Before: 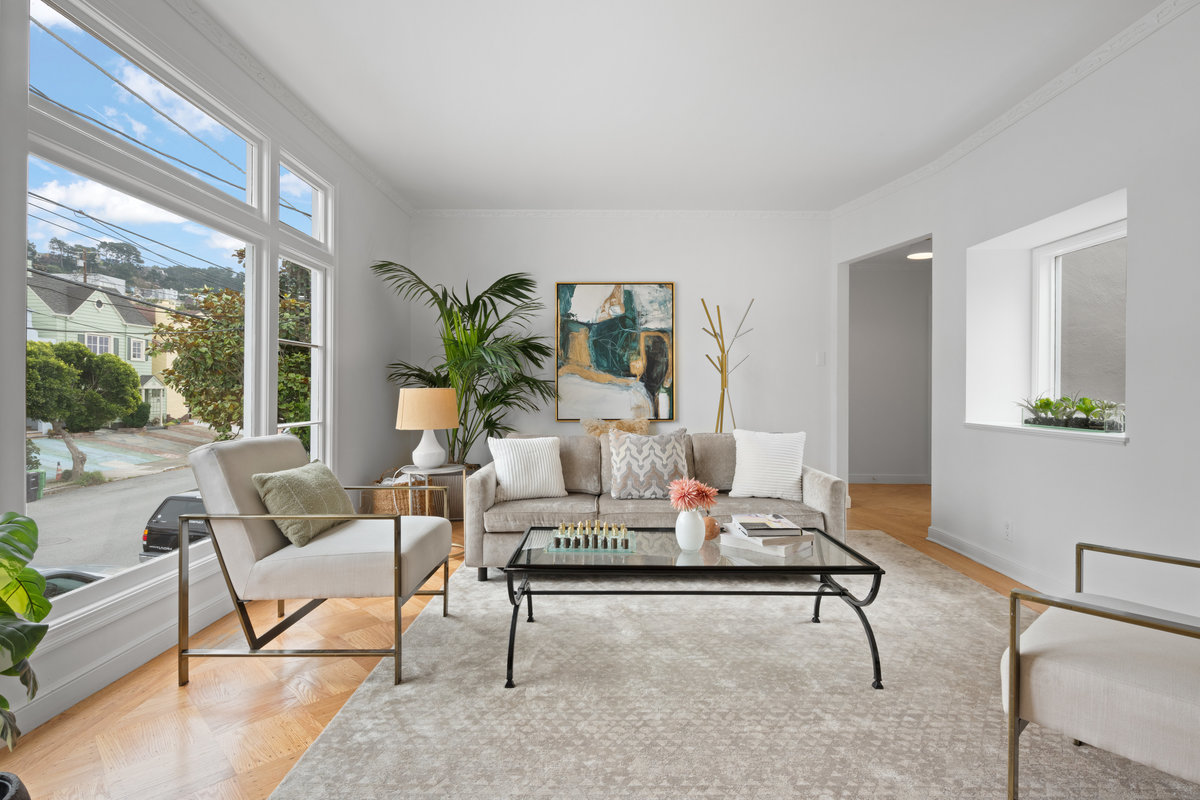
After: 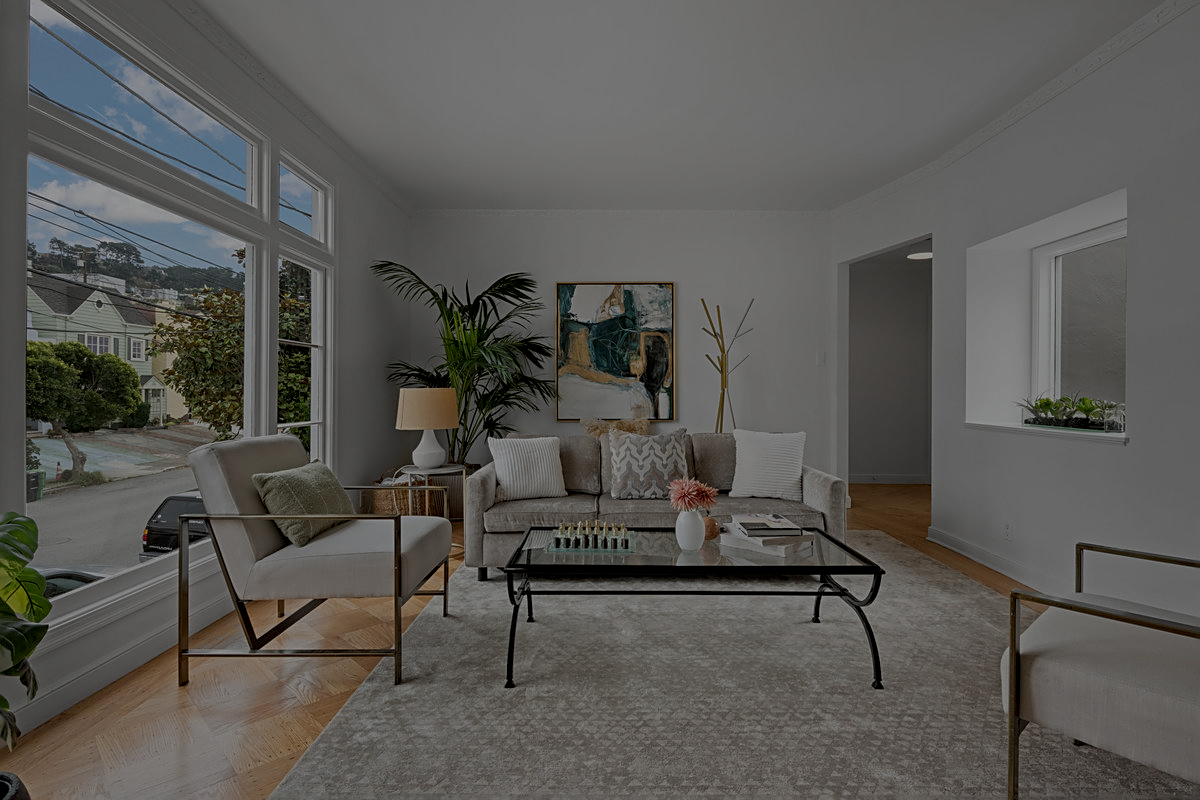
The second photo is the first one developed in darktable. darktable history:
local contrast: detail 130%
exposure: compensate exposure bias true, compensate highlight preservation false
sharpen: on, module defaults
